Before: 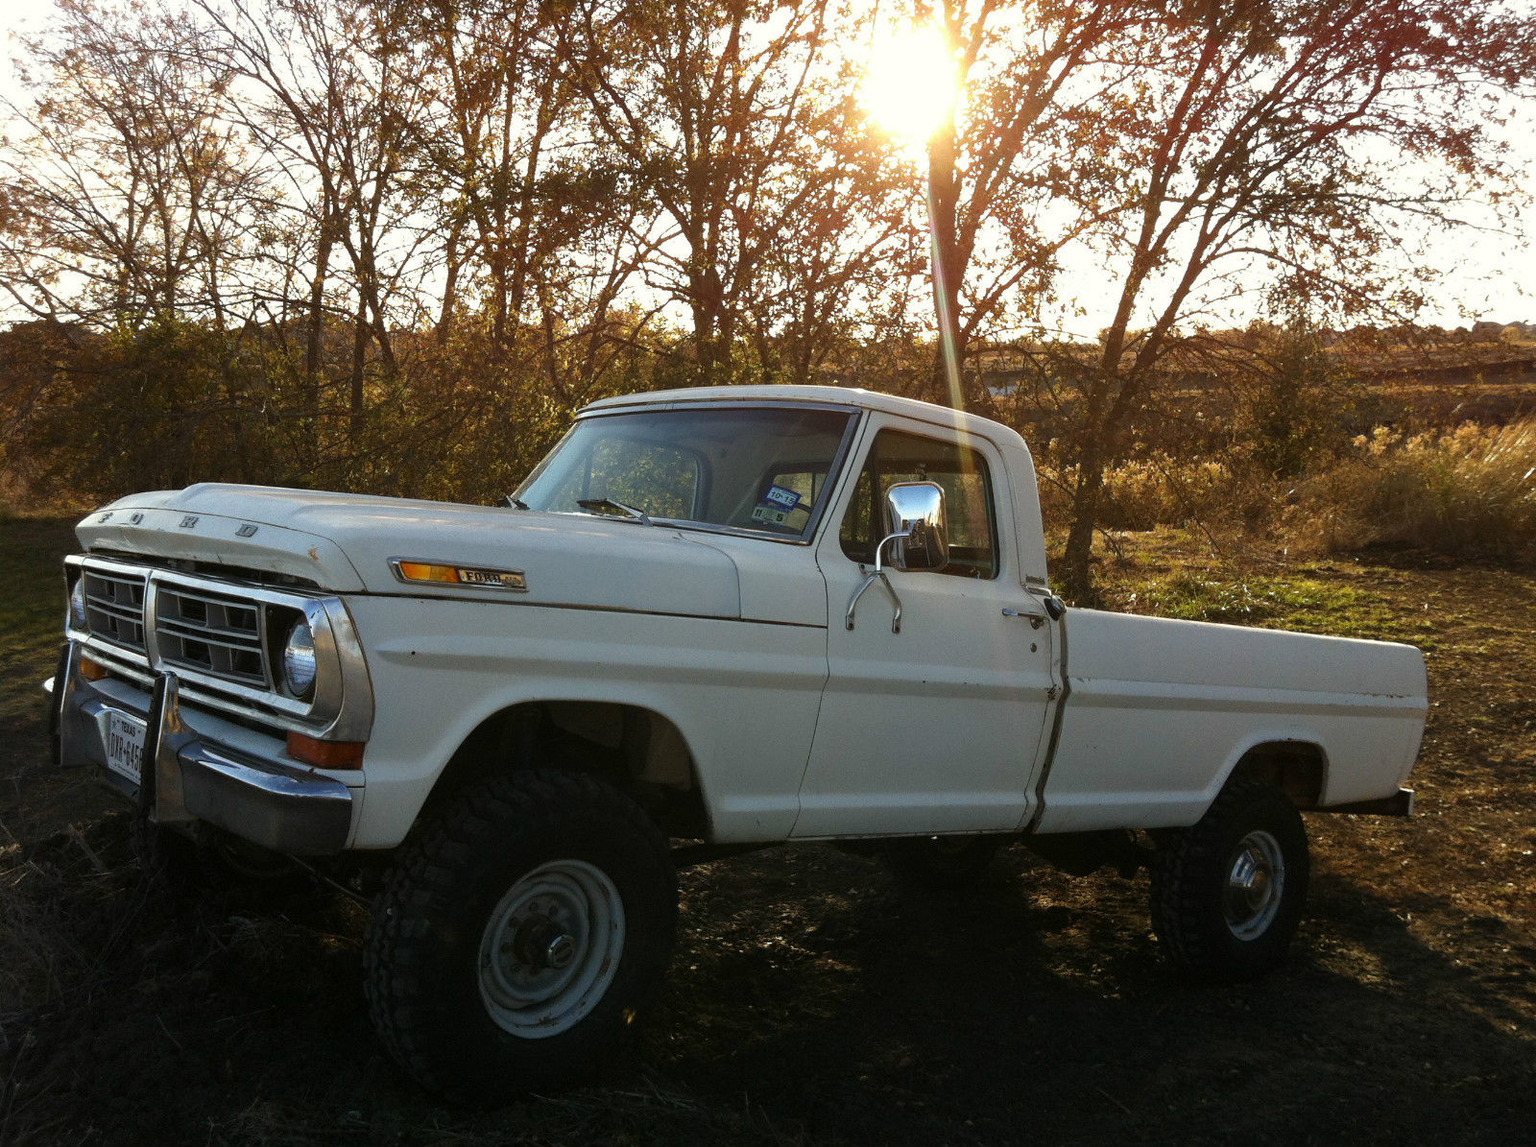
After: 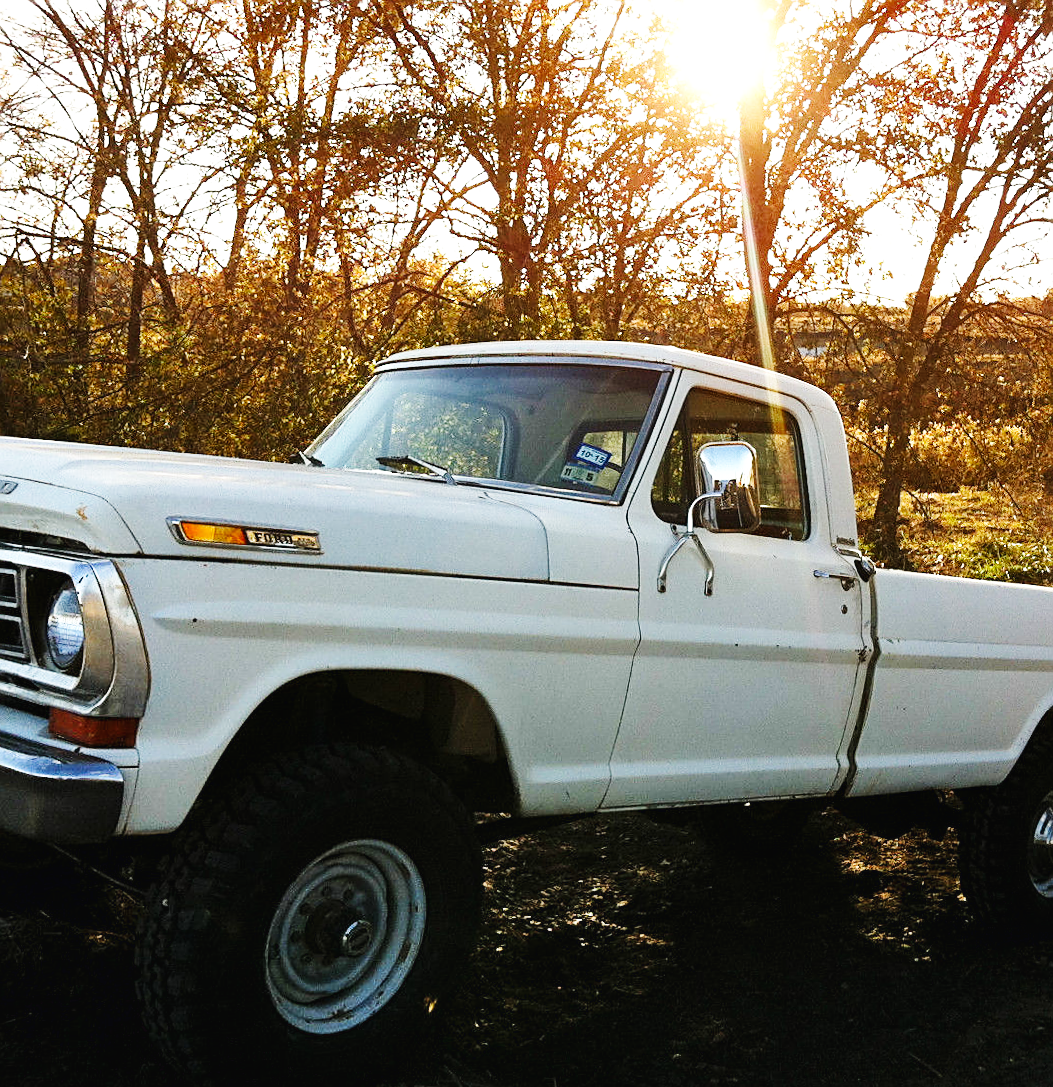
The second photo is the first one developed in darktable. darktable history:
sharpen: on, module defaults
shadows and highlights: shadows 35, highlights -35, soften with gaussian
base curve: curves: ch0 [(0, 0.003) (0.001, 0.002) (0.006, 0.004) (0.02, 0.022) (0.048, 0.086) (0.094, 0.234) (0.162, 0.431) (0.258, 0.629) (0.385, 0.8) (0.548, 0.918) (0.751, 0.988) (1, 1)], preserve colors none
crop and rotate: left 17.732%, right 15.423%
rotate and perspective: rotation -0.013°, lens shift (vertical) -0.027, lens shift (horizontal) 0.178, crop left 0.016, crop right 0.989, crop top 0.082, crop bottom 0.918
